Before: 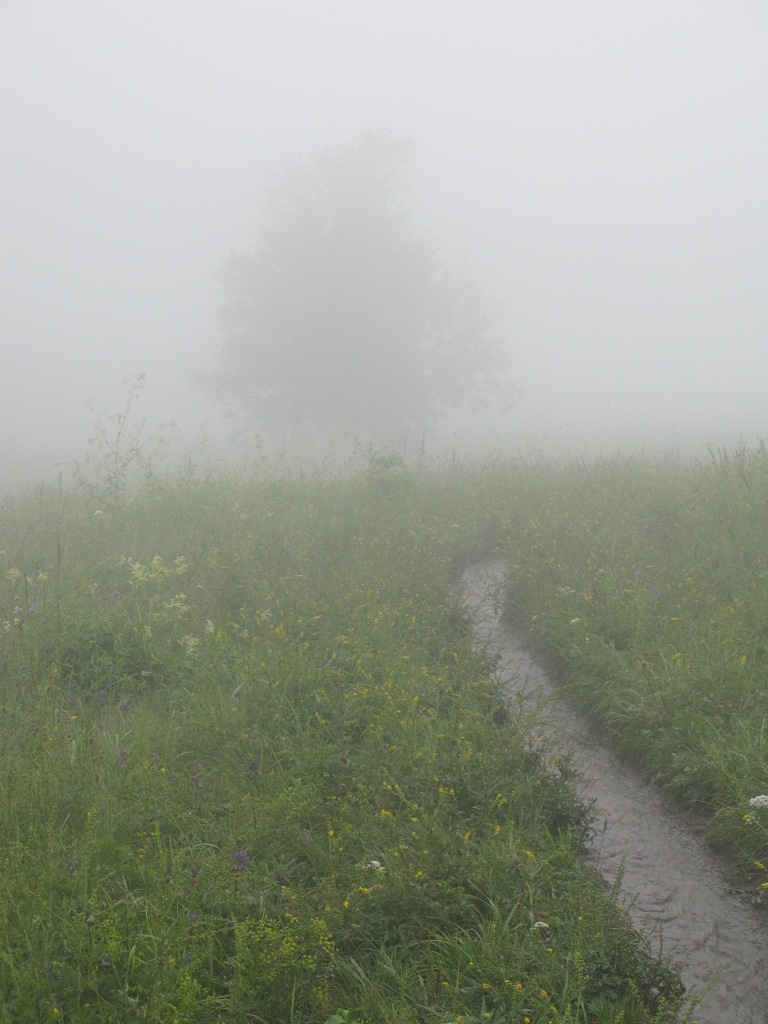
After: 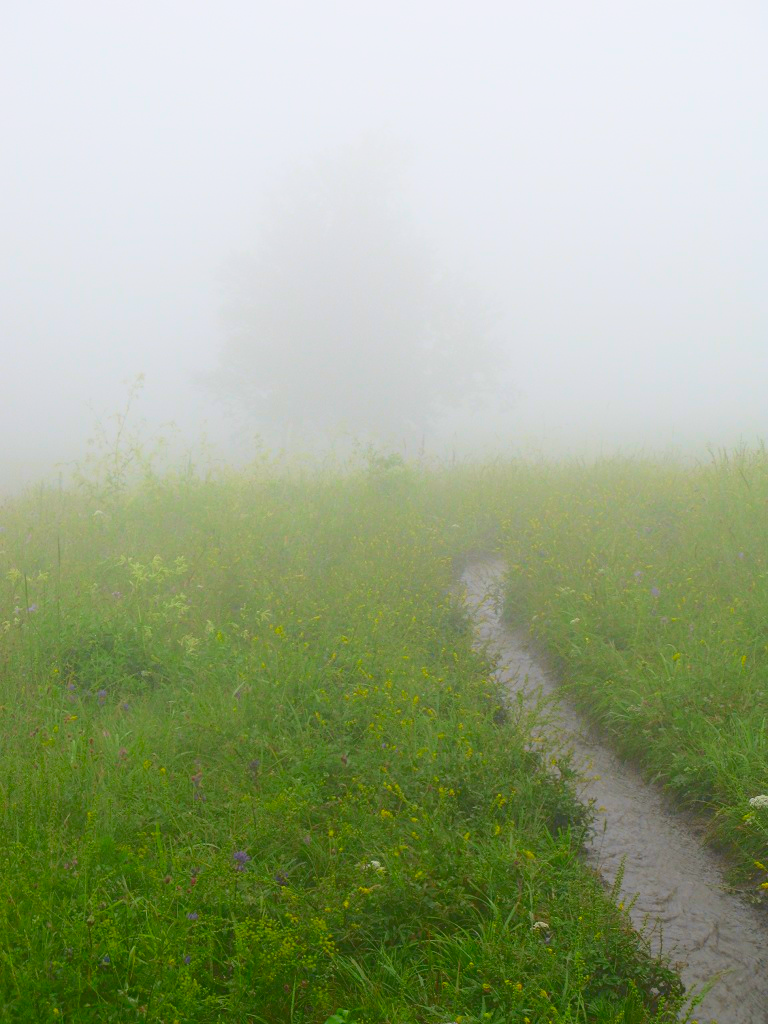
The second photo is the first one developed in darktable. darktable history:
color balance rgb: power › hue 211.17°, global offset › luminance -0.972%, perceptual saturation grading › global saturation 30.002%
local contrast: detail 71%
tone curve: curves: ch0 [(0, 0.023) (0.132, 0.075) (0.251, 0.186) (0.441, 0.476) (0.662, 0.757) (0.849, 0.927) (1, 0.99)]; ch1 [(0, 0) (0.447, 0.411) (0.483, 0.469) (0.498, 0.496) (0.518, 0.514) (0.561, 0.59) (0.606, 0.659) (0.657, 0.725) (0.869, 0.916) (1, 1)]; ch2 [(0, 0) (0.307, 0.315) (0.425, 0.438) (0.483, 0.477) (0.503, 0.503) (0.526, 0.553) (0.552, 0.601) (0.615, 0.669) (0.703, 0.797) (0.985, 0.966)], color space Lab, independent channels, preserve colors none
exposure: compensate exposure bias true, compensate highlight preservation false
